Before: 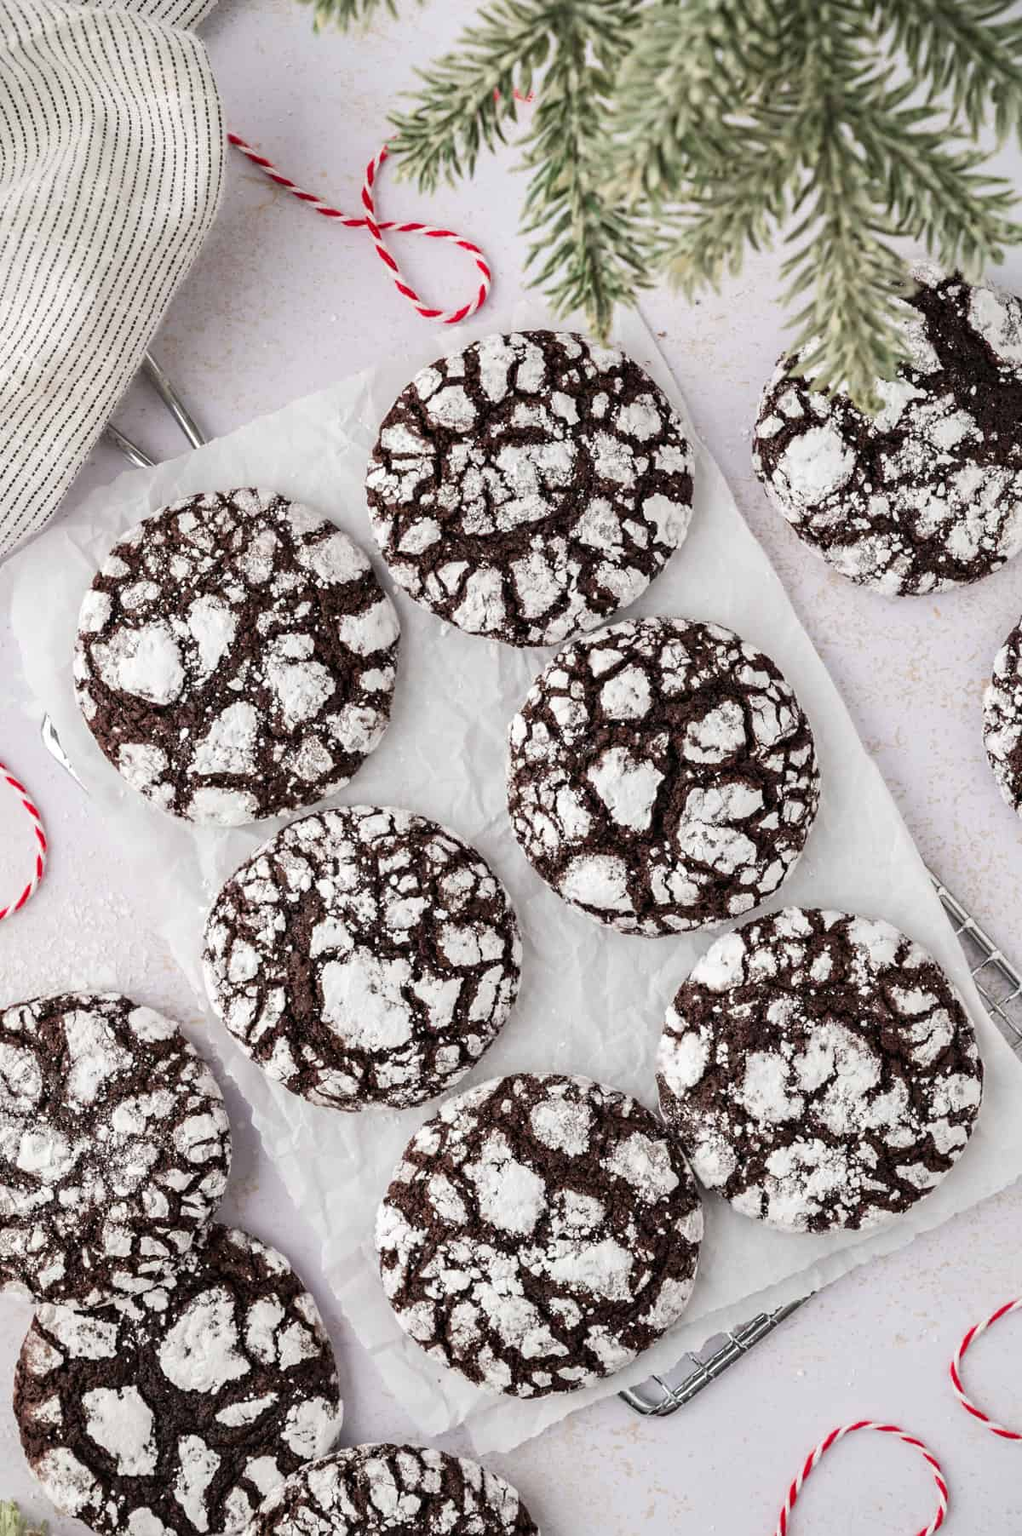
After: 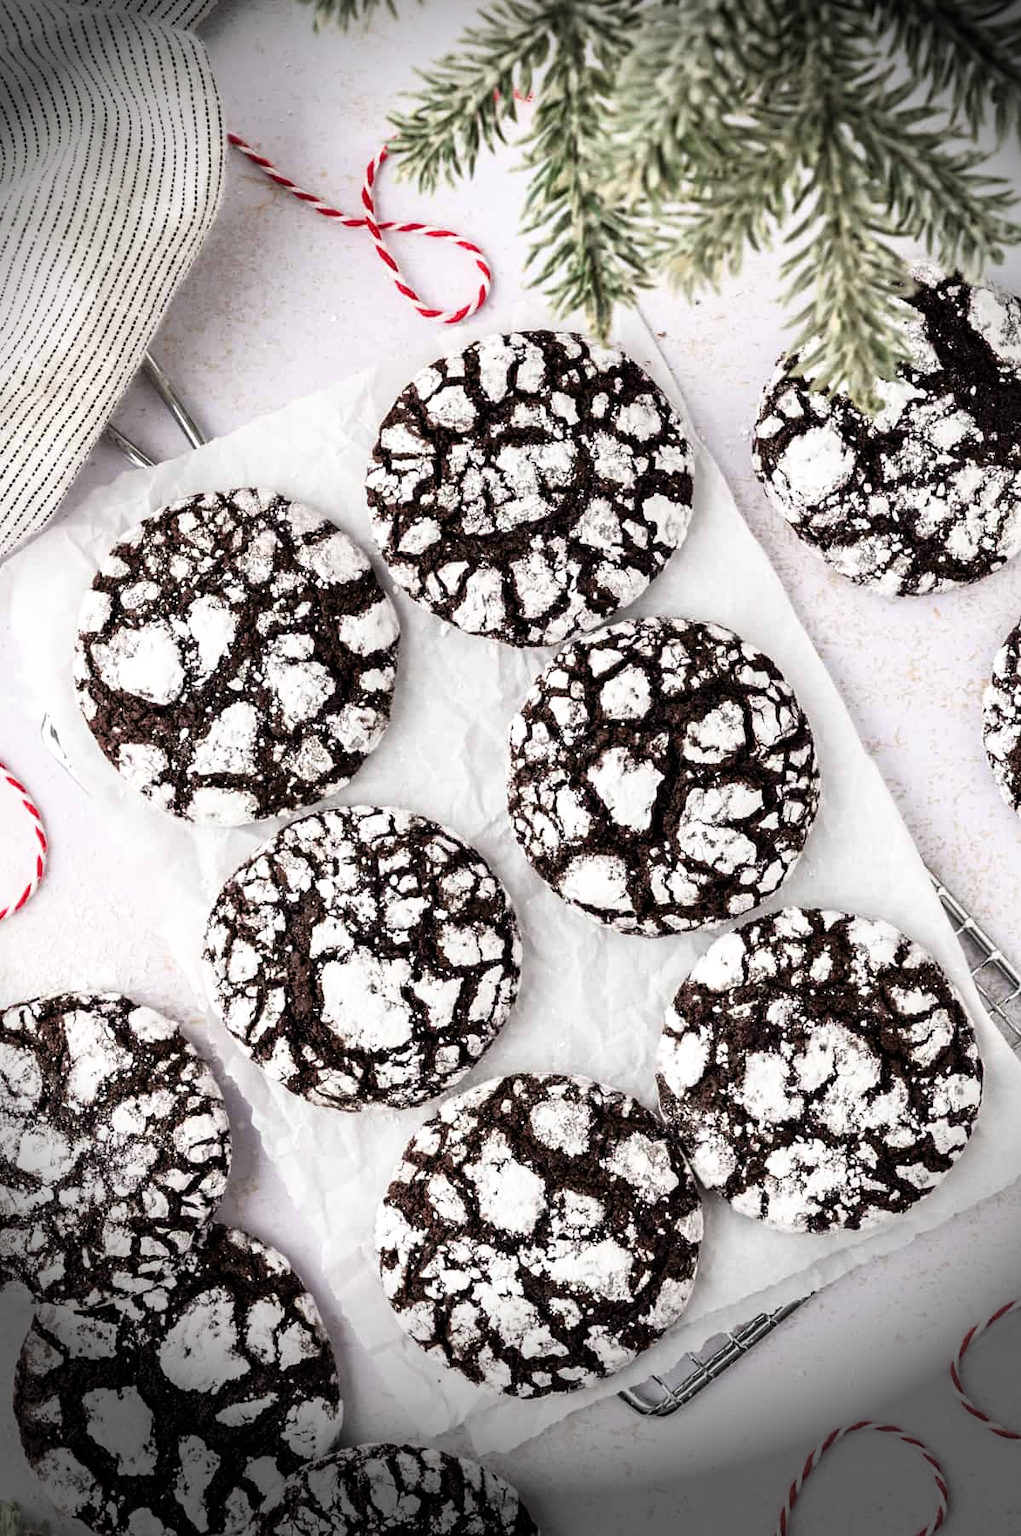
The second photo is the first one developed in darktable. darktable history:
vignetting: fall-off start 76.42%, fall-off radius 27.36%, brightness -0.872, center (0.037, -0.09), width/height ratio 0.971
filmic rgb: black relative exposure -9.08 EV, white relative exposure 2.3 EV, hardness 7.49
